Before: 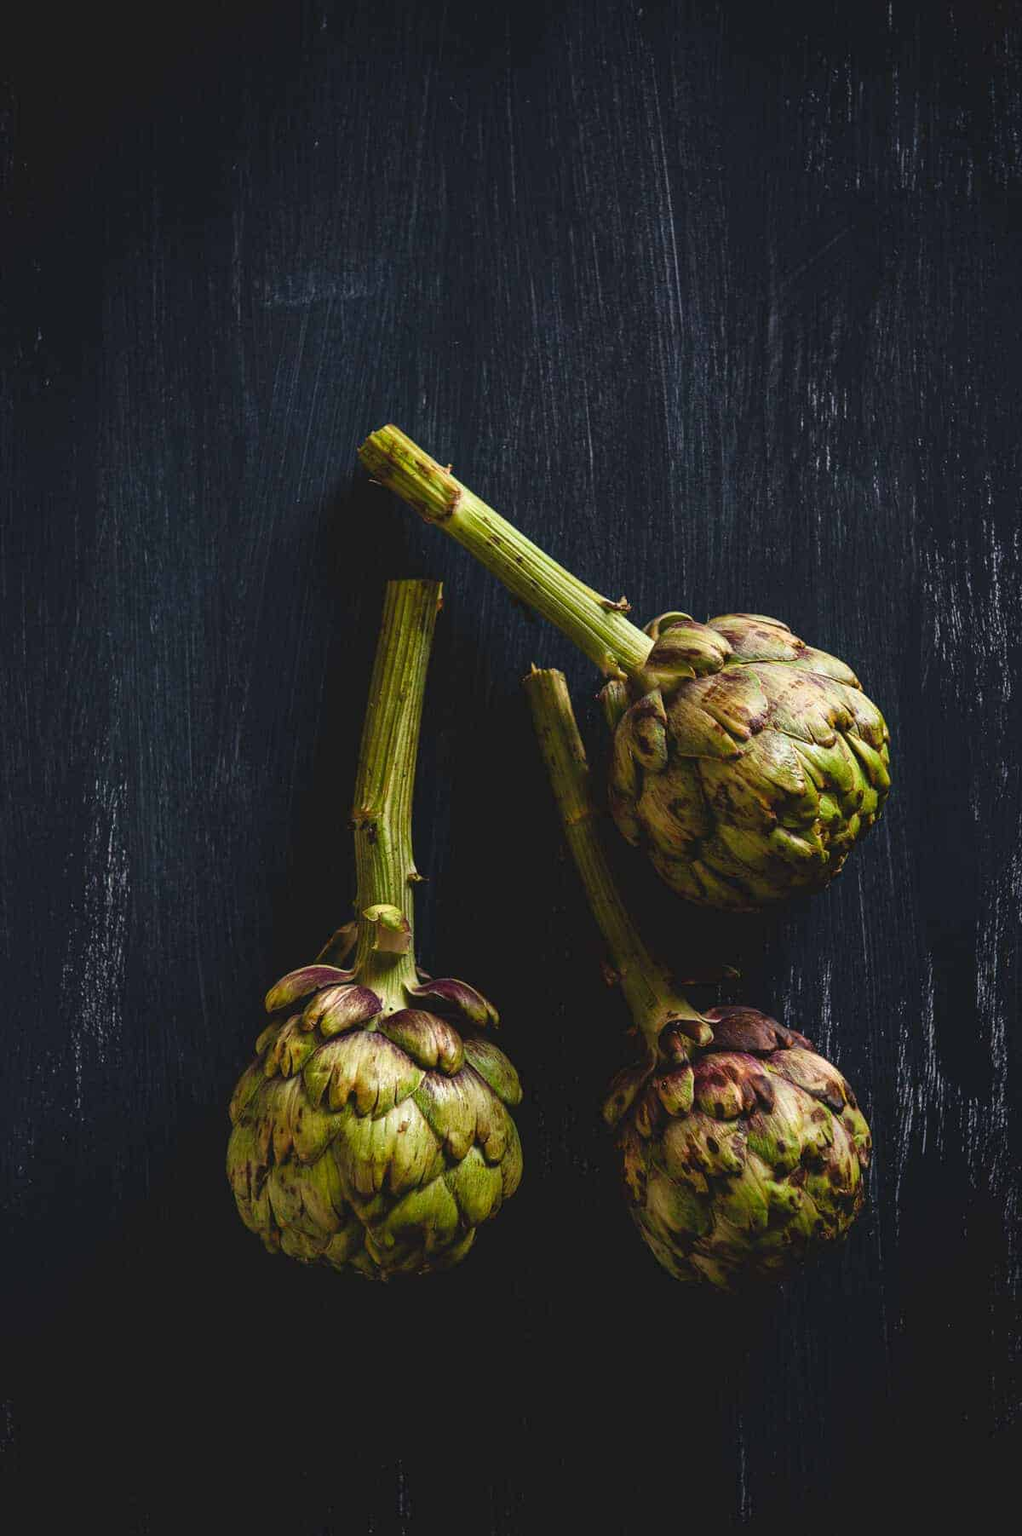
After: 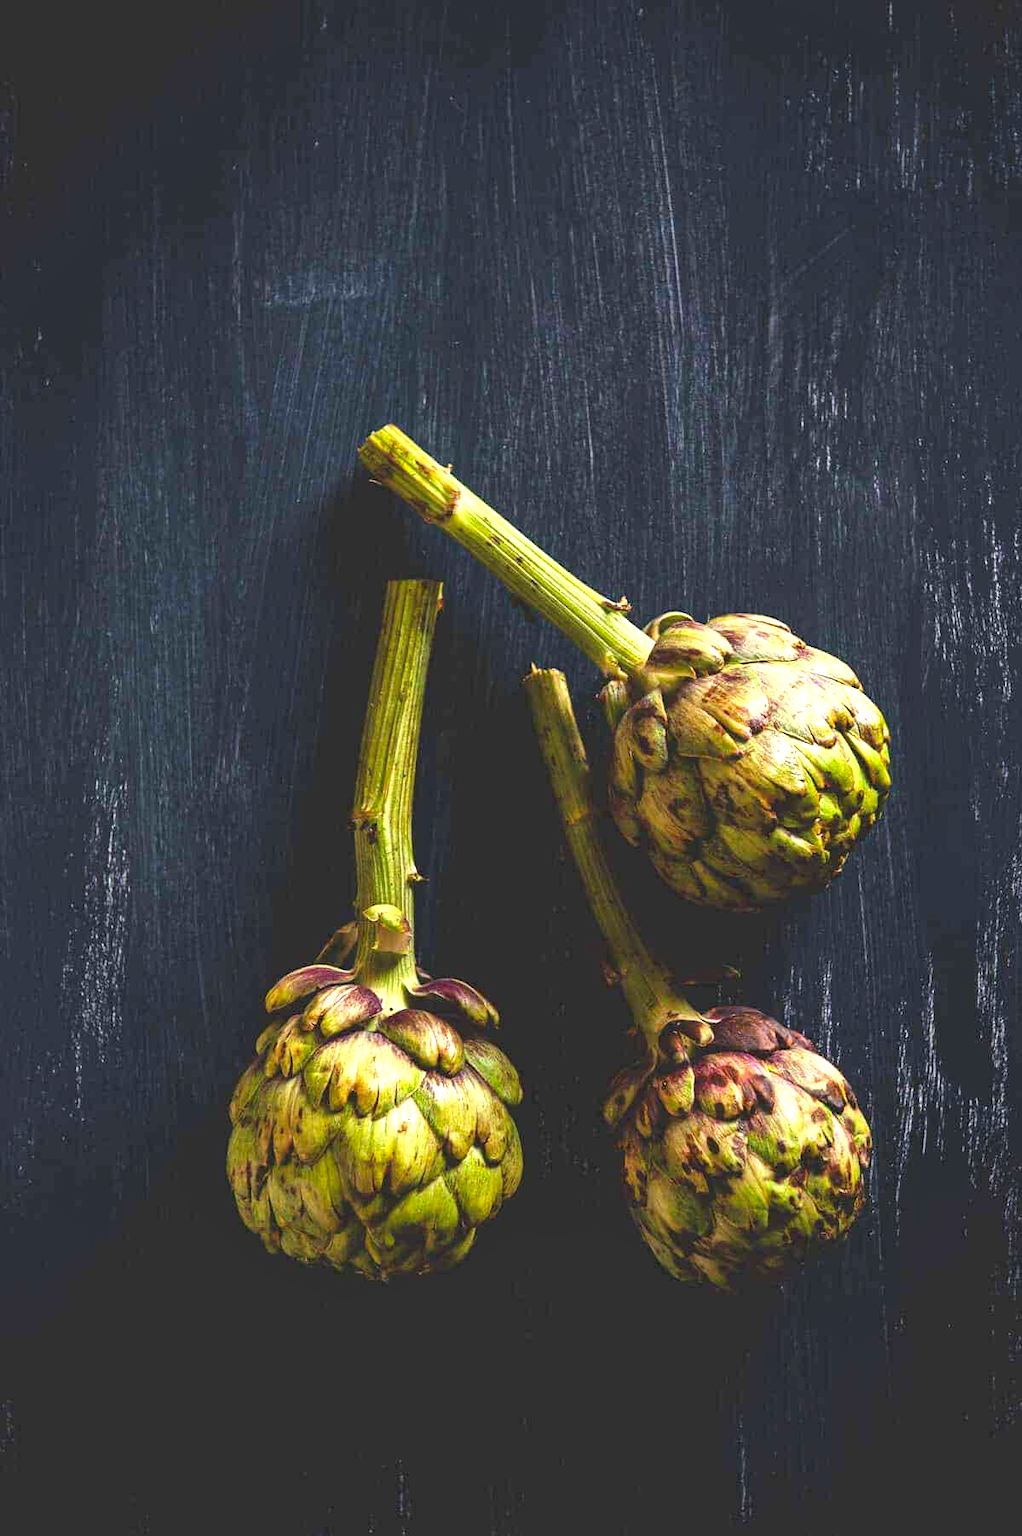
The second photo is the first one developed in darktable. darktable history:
exposure: black level correction 0, exposure 1.1 EV, compensate exposure bias true, compensate highlight preservation false
contrast brightness saturation: contrast 0.1, brightness 0.03, saturation 0.09
shadows and highlights: shadows 25, highlights -25
